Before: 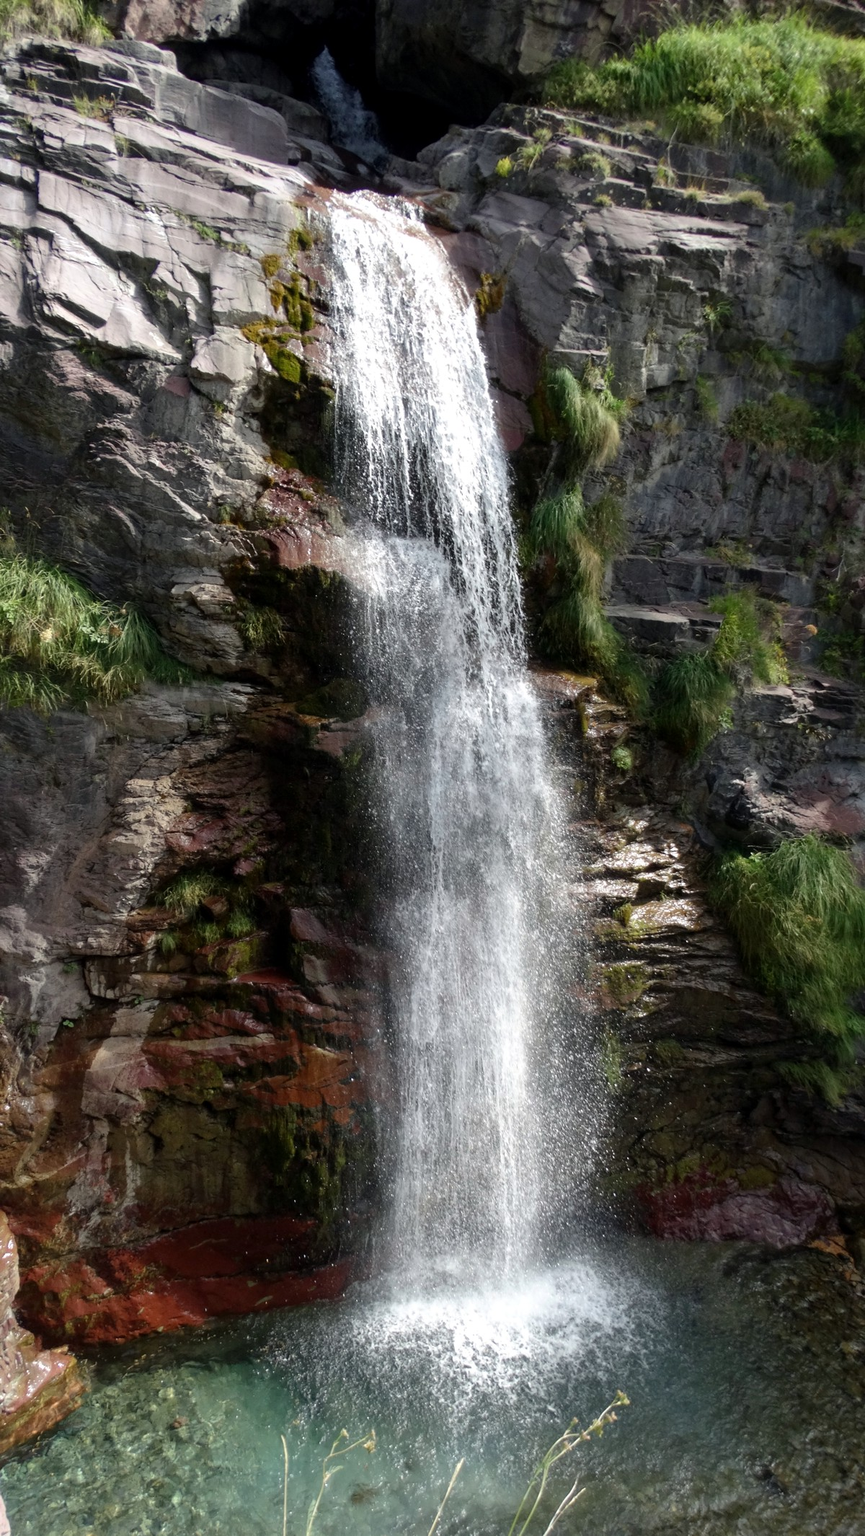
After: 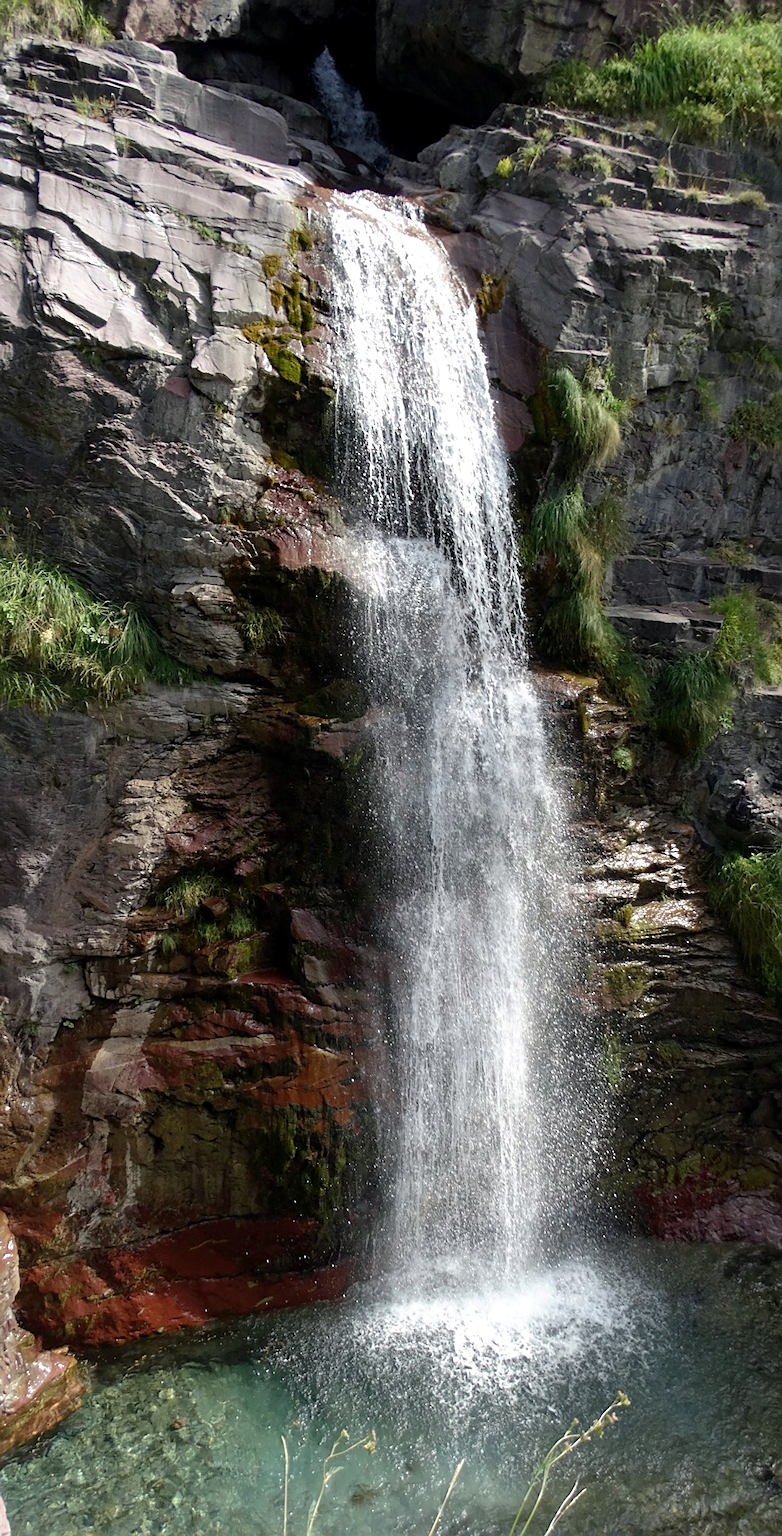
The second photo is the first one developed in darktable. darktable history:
crop: right 9.509%, bottom 0.031%
sharpen: on, module defaults
